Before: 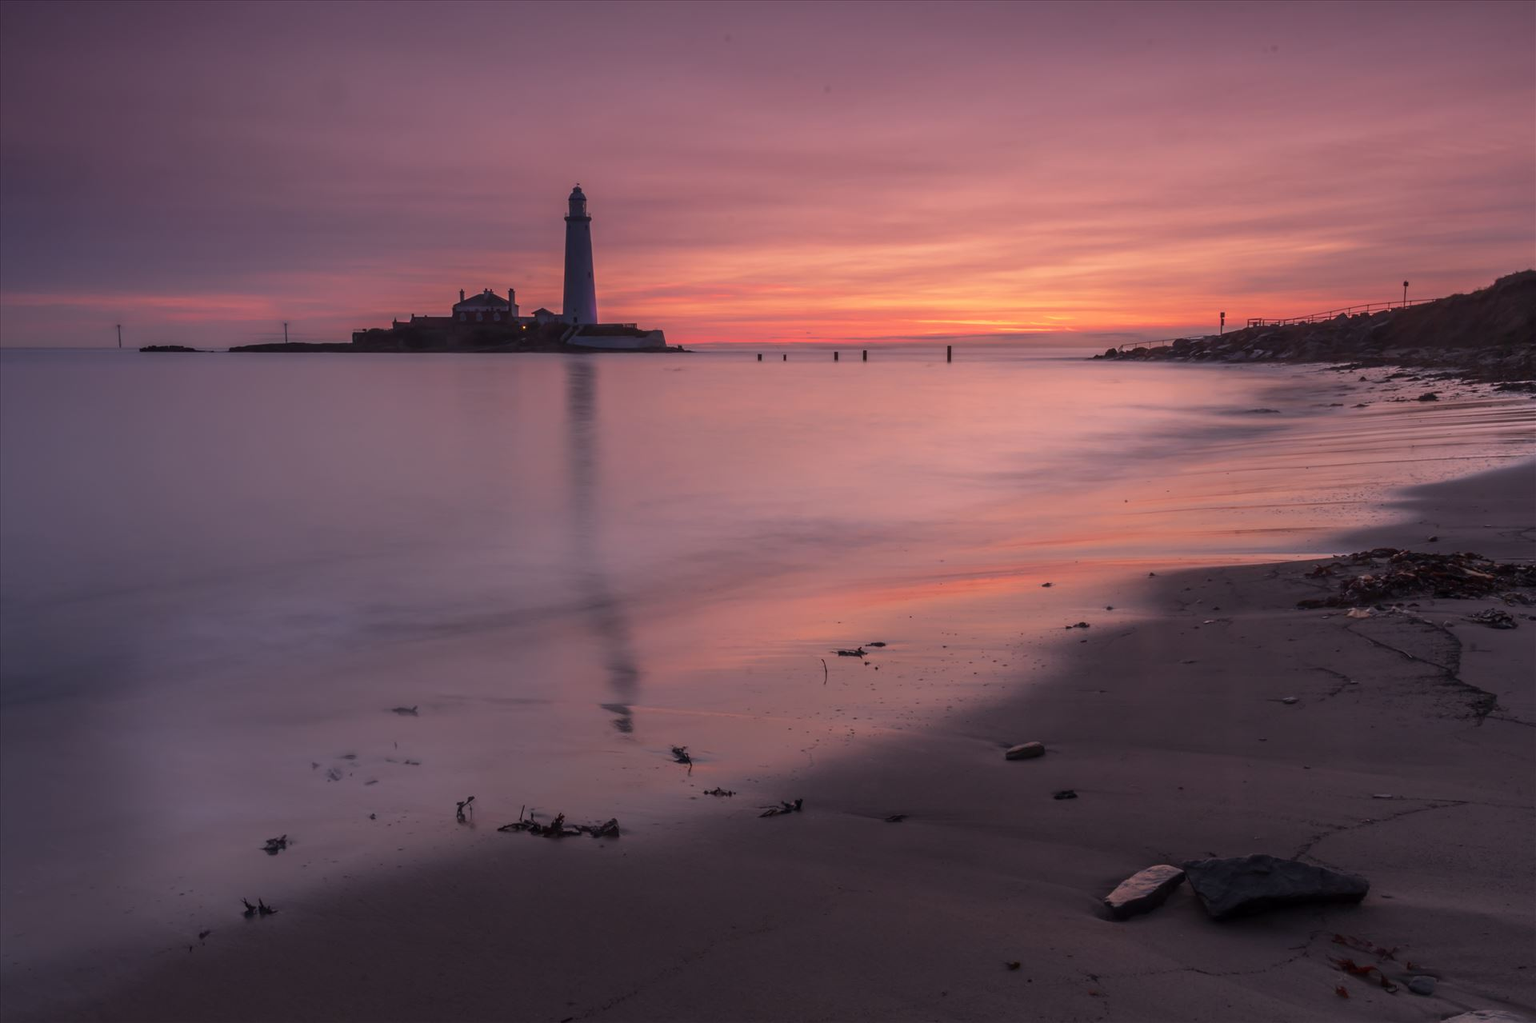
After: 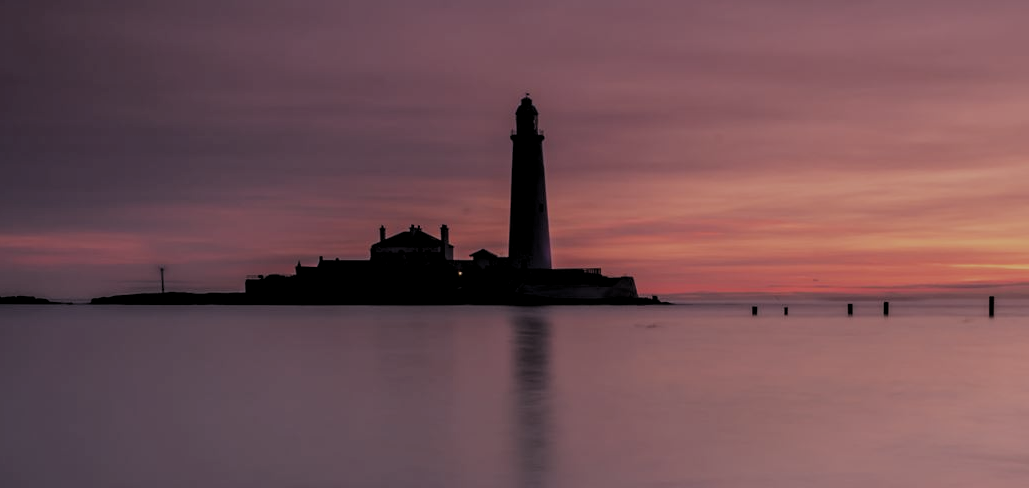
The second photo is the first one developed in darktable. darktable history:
filmic rgb: black relative exposure -8.57 EV, white relative exposure 5.56 EV, hardness 3.38, contrast 1.015
crop: left 10.183%, top 10.636%, right 36.206%, bottom 51.182%
levels: levels [0.116, 0.574, 1]
contrast brightness saturation: contrast 0.074
